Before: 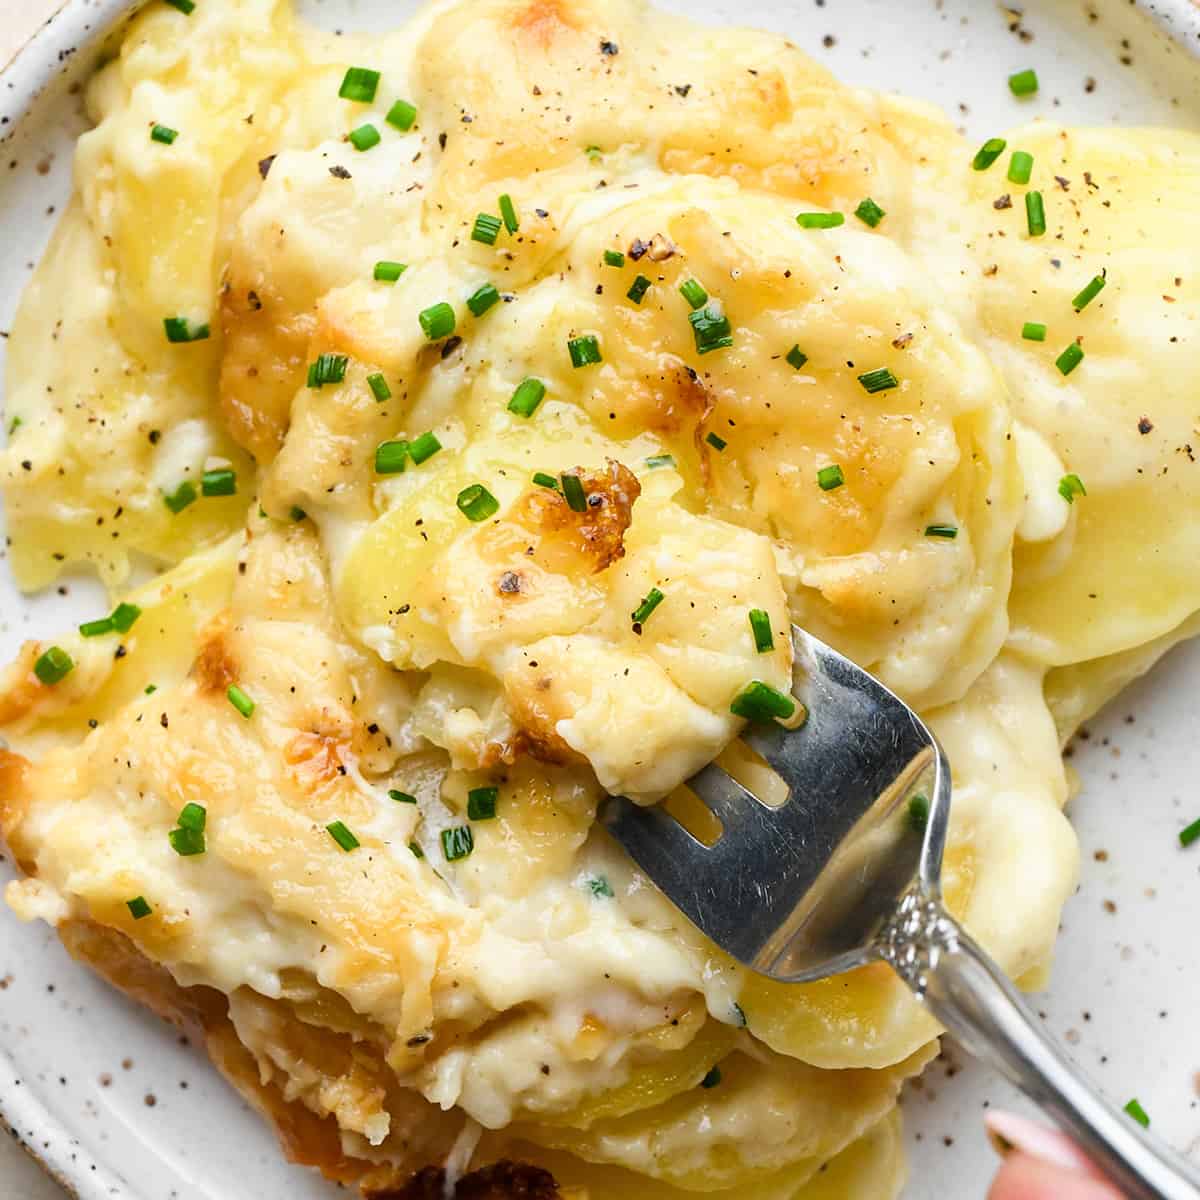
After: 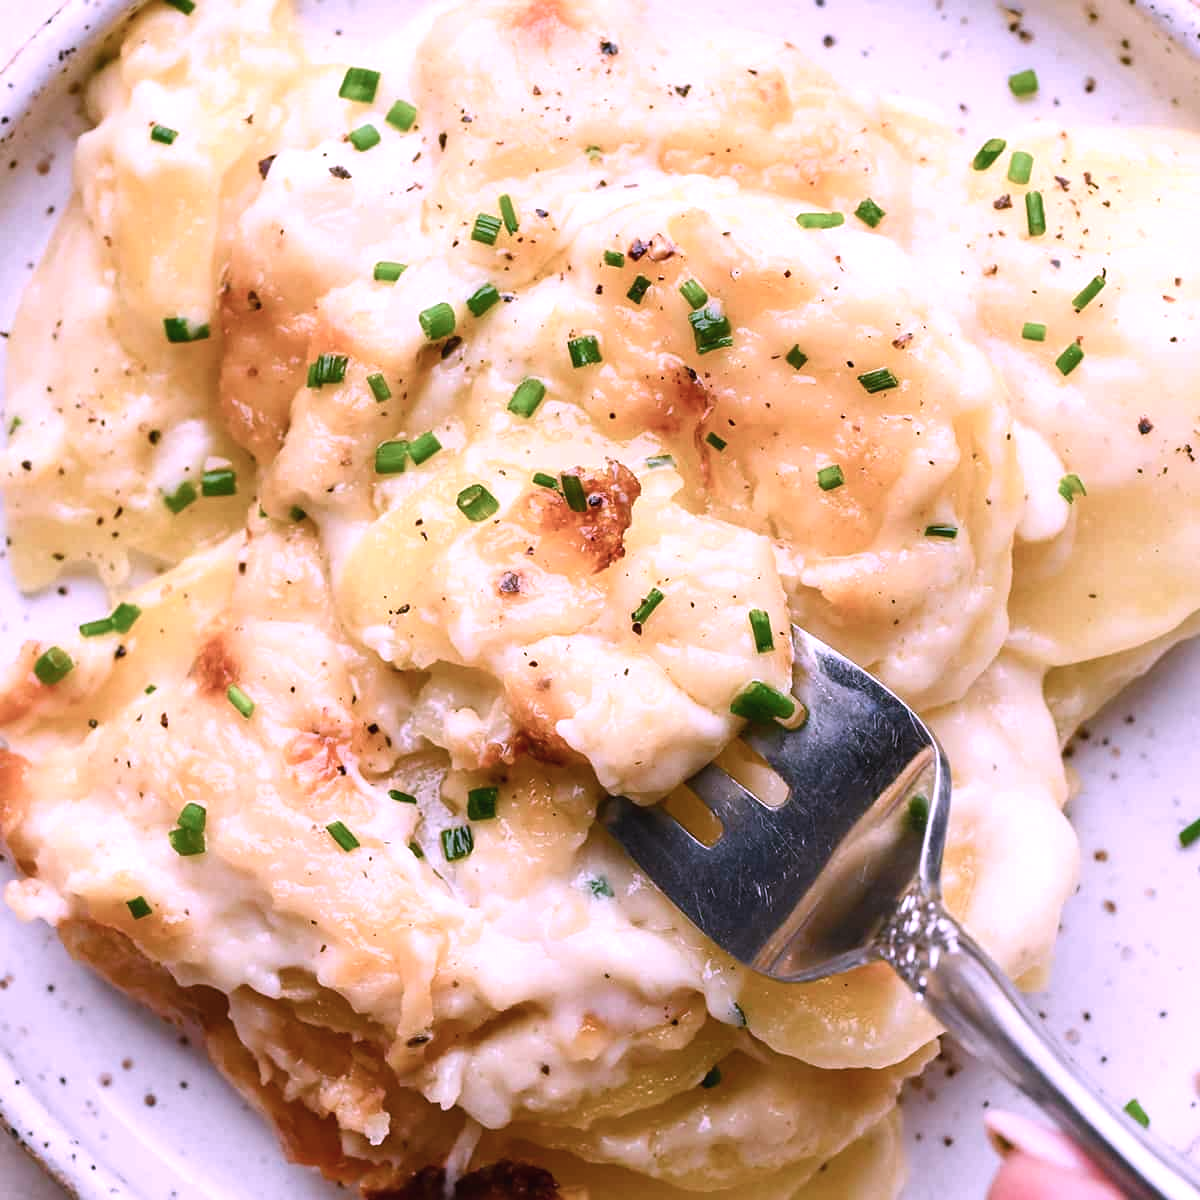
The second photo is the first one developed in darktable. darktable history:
color correction: highlights a* 15.03, highlights b* -25.07
color balance rgb: shadows lift › chroma 1%, shadows lift › hue 28.8°, power › hue 60°, highlights gain › chroma 1%, highlights gain › hue 60°, global offset › luminance 0.25%, perceptual saturation grading › highlights -20%, perceptual saturation grading › shadows 20%, perceptual brilliance grading › highlights 5%, perceptual brilliance grading › shadows -10%, global vibrance 19.67%
